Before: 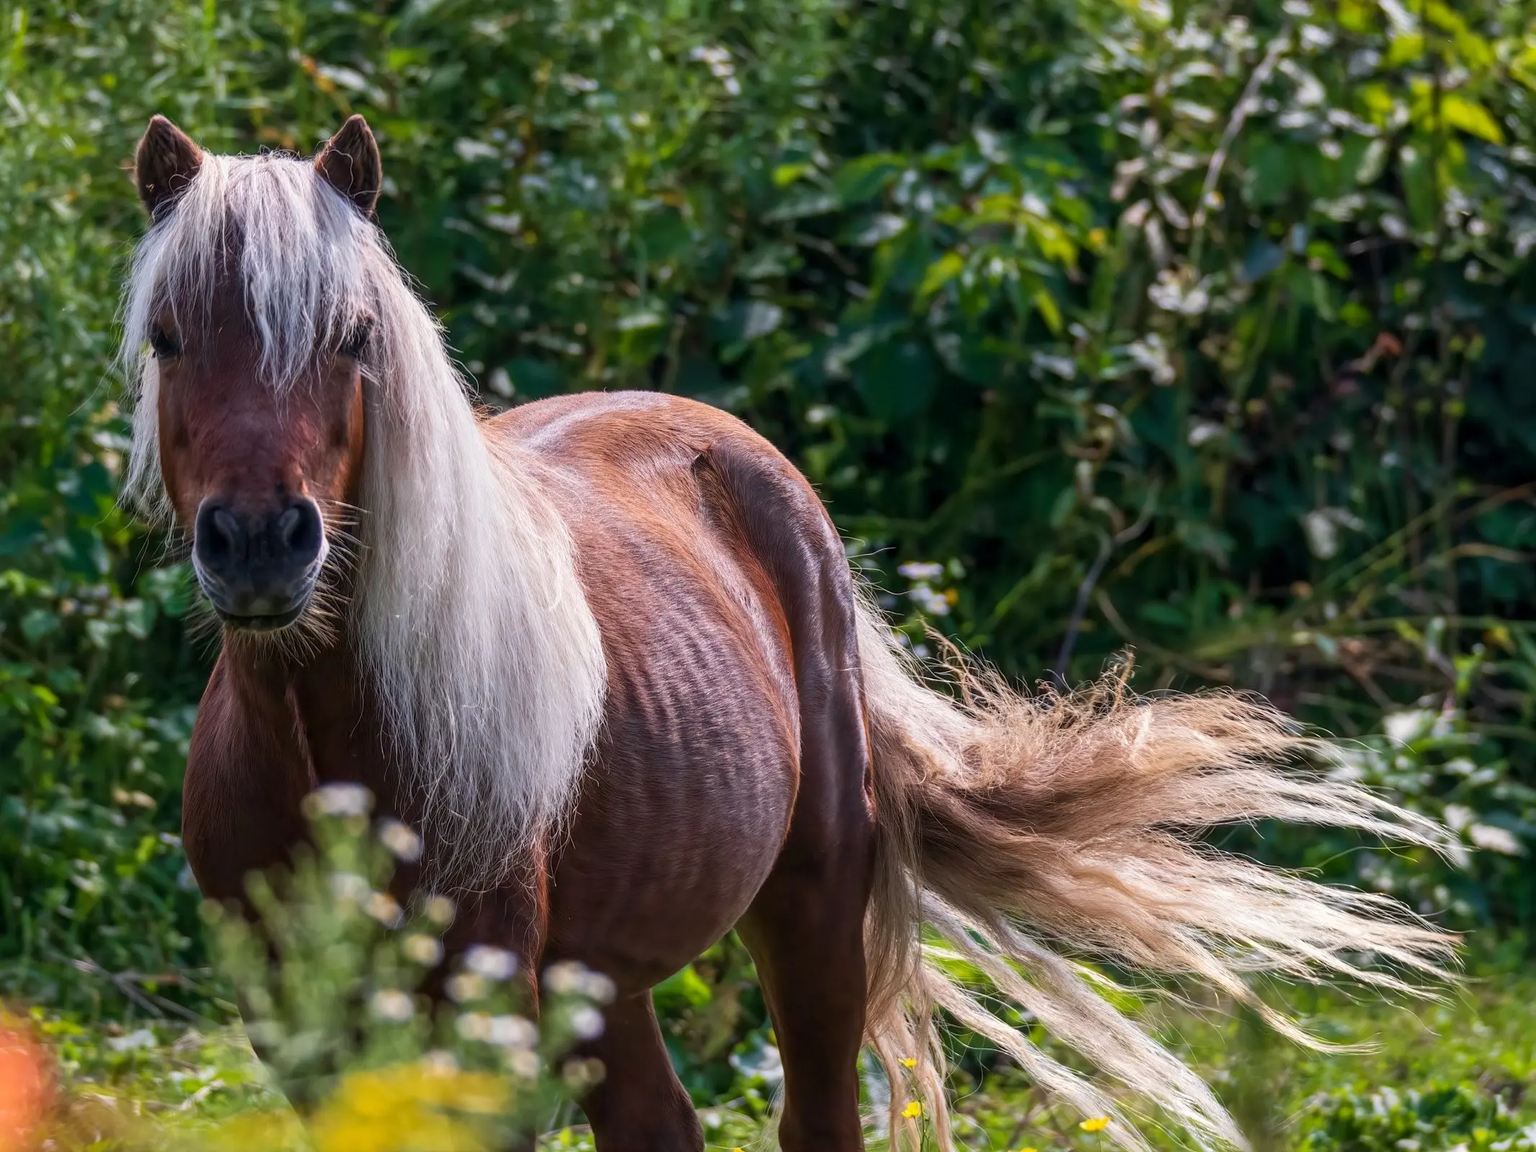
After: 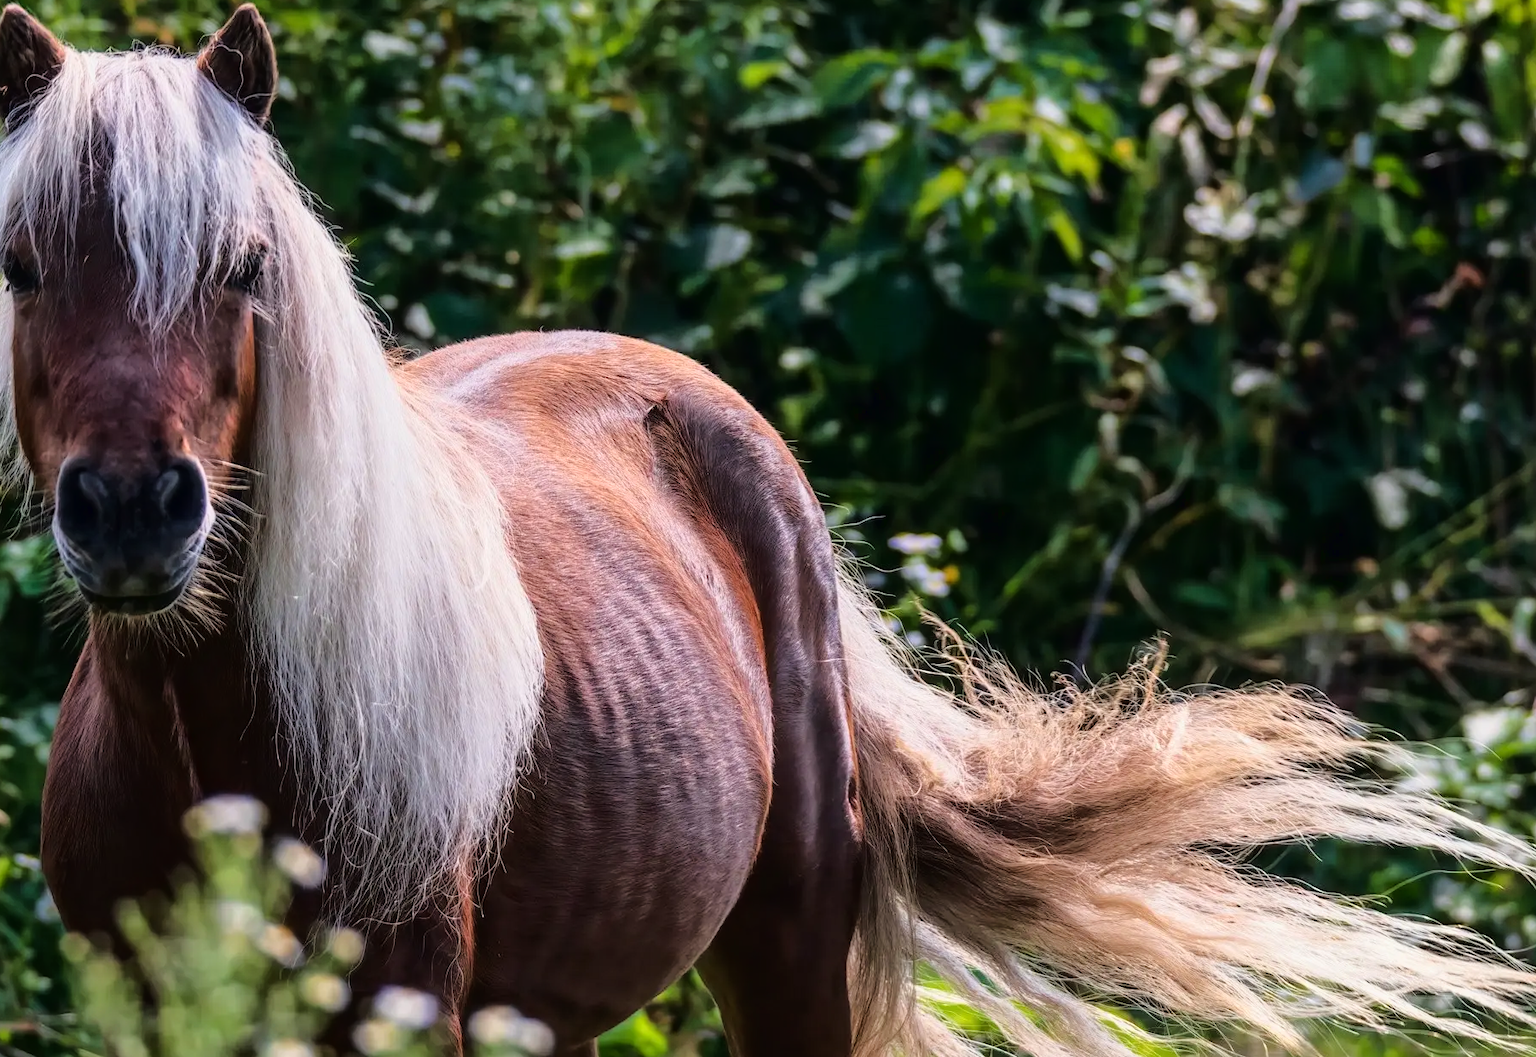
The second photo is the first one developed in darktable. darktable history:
tone curve: curves: ch0 [(0.014, 0.013) (0.088, 0.043) (0.208, 0.176) (0.257, 0.267) (0.406, 0.483) (0.489, 0.556) (0.667, 0.73) (0.793, 0.851) (0.994, 0.974)]; ch1 [(0, 0) (0.161, 0.092) (0.35, 0.33) (0.392, 0.392) (0.457, 0.467) (0.505, 0.497) (0.537, 0.518) (0.553, 0.53) (0.58, 0.567) (0.739, 0.697) (1, 1)]; ch2 [(0, 0) (0.346, 0.362) (0.448, 0.419) (0.502, 0.499) (0.533, 0.517) (0.556, 0.533) (0.629, 0.619) (0.717, 0.678) (1, 1)]
sharpen: radius 2.877, amount 0.88, threshold 47.519
crop and rotate: left 9.631%, top 9.743%, right 5.878%, bottom 12.677%
